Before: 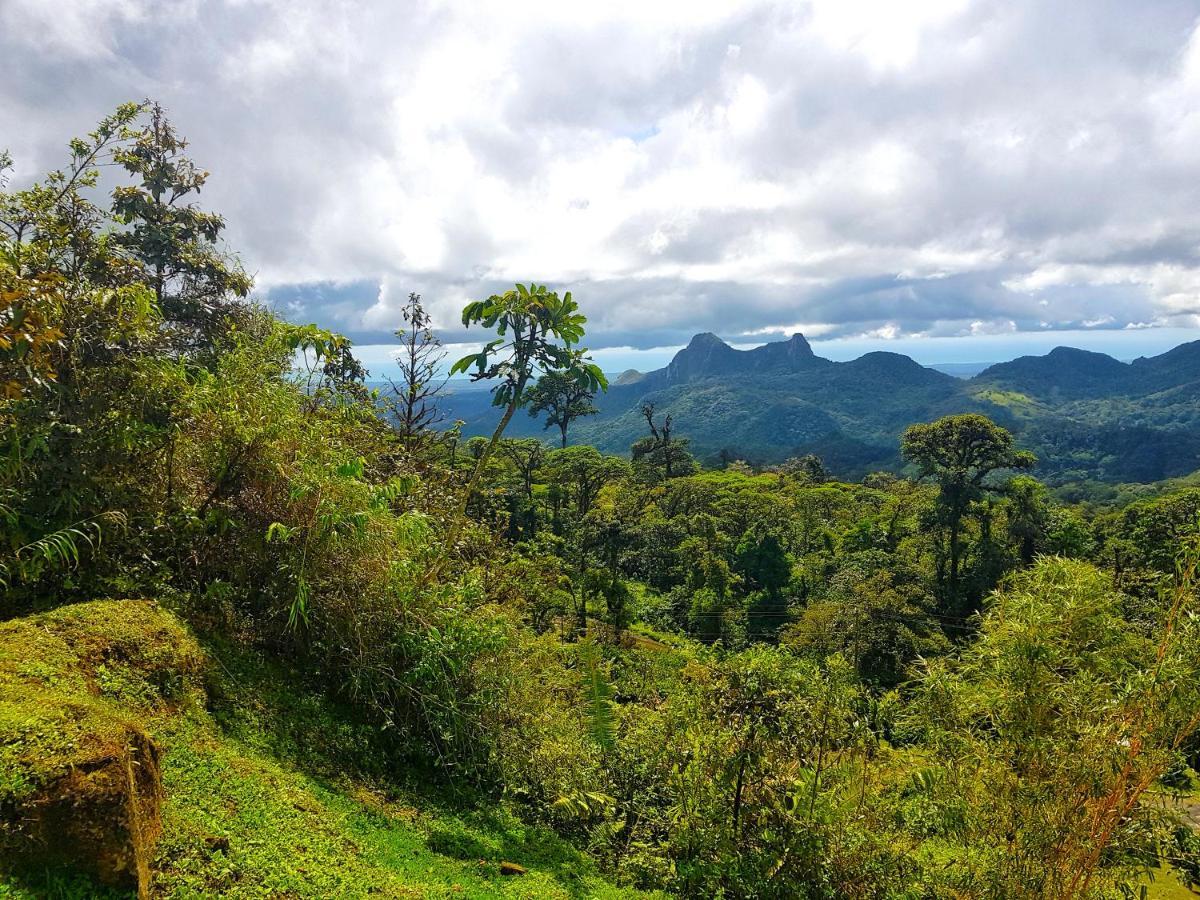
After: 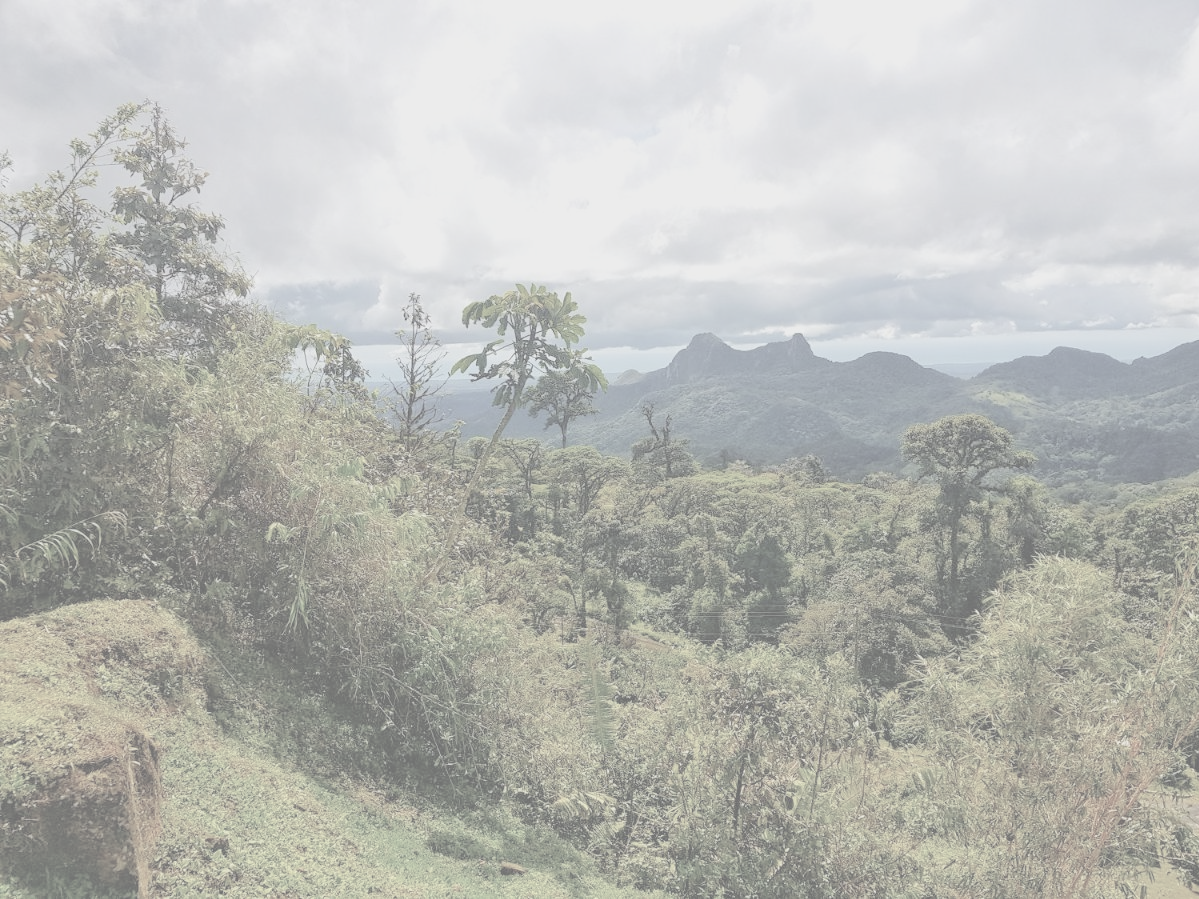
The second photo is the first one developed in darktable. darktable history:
crop: left 0.083%
contrast brightness saturation: contrast -0.307, brightness 0.732, saturation -0.795
